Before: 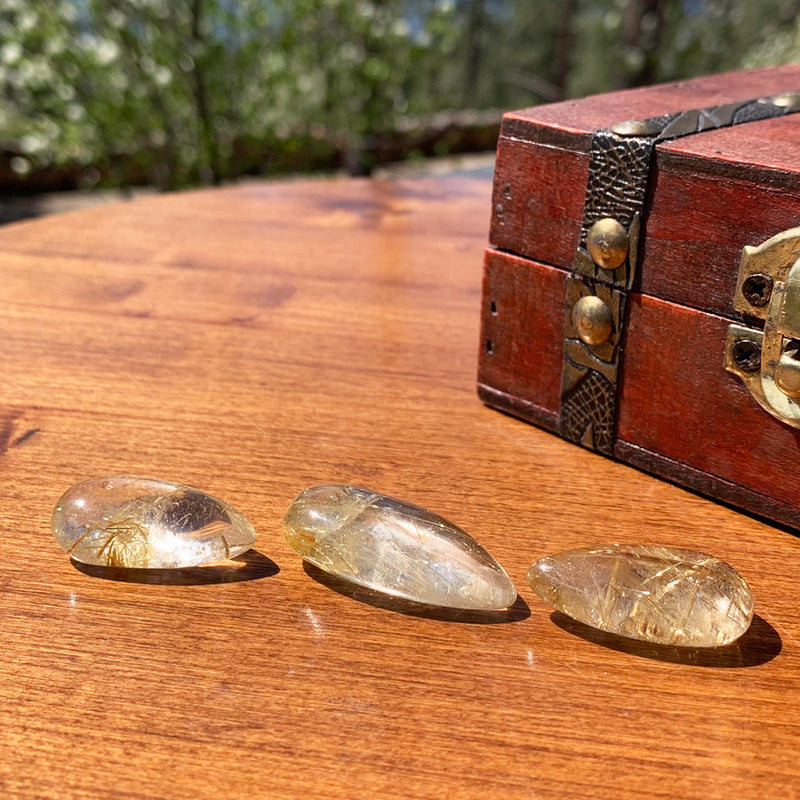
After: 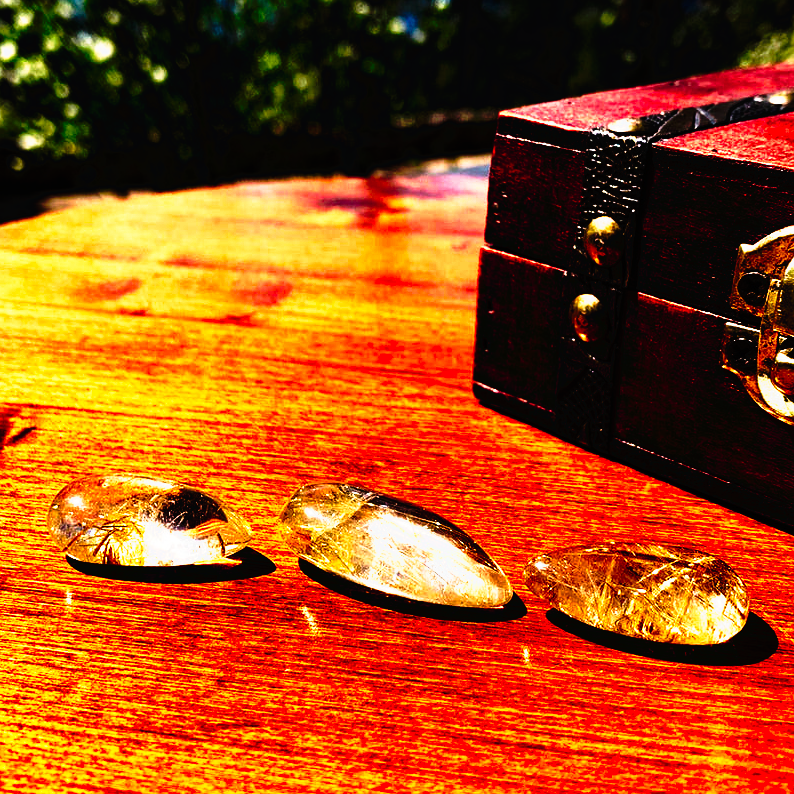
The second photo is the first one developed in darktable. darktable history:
tone curve: curves: ch0 [(0, 0) (0.003, 0.005) (0.011, 0.005) (0.025, 0.006) (0.044, 0.008) (0.069, 0.01) (0.1, 0.012) (0.136, 0.015) (0.177, 0.019) (0.224, 0.017) (0.277, 0.015) (0.335, 0.018) (0.399, 0.043) (0.468, 0.118) (0.543, 0.349) (0.623, 0.591) (0.709, 0.88) (0.801, 0.983) (0.898, 0.973) (1, 1)], preserve colors none
crop and rotate: left 0.654%, top 0.373%, bottom 0.299%
